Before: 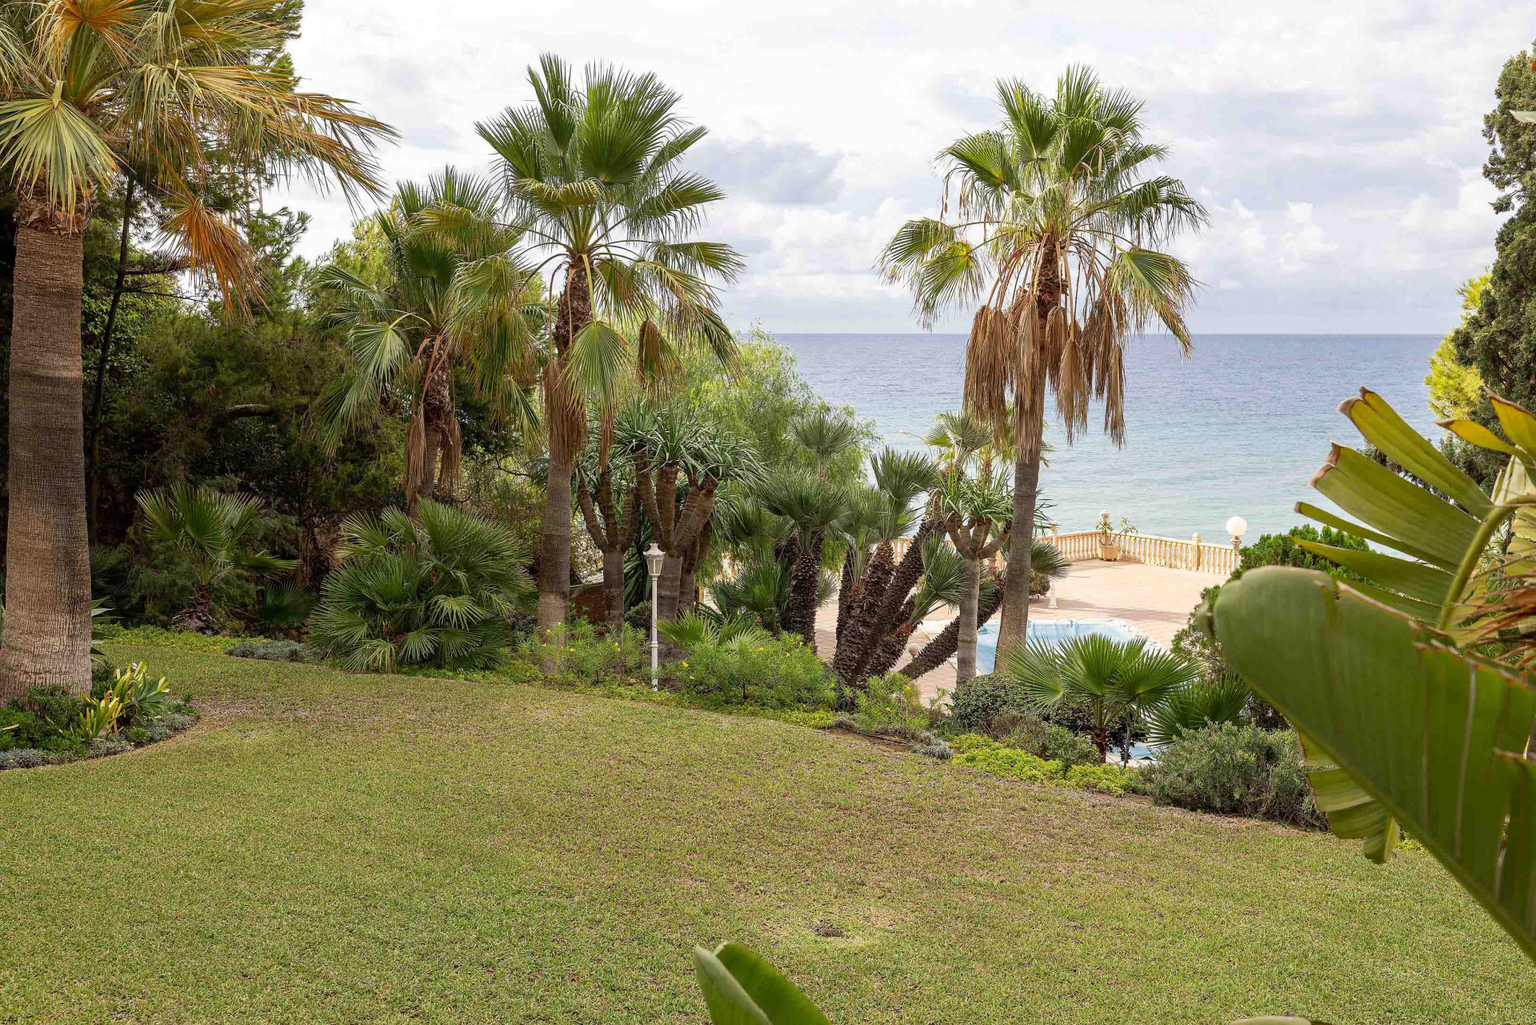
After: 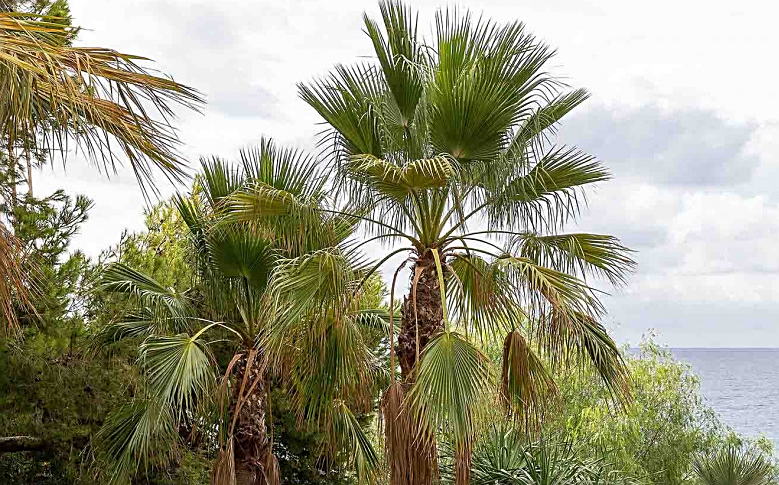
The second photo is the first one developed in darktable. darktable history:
tone curve: curves: ch0 [(0, 0) (0.003, 0.003) (0.011, 0.011) (0.025, 0.025) (0.044, 0.044) (0.069, 0.069) (0.1, 0.099) (0.136, 0.135) (0.177, 0.176) (0.224, 0.223) (0.277, 0.275) (0.335, 0.333) (0.399, 0.396) (0.468, 0.465) (0.543, 0.541) (0.623, 0.622) (0.709, 0.708) (0.801, 0.8) (0.898, 0.897) (1, 1)], preserve colors none
crop: left 15.452%, top 5.459%, right 43.956%, bottom 56.62%
sharpen: on, module defaults
